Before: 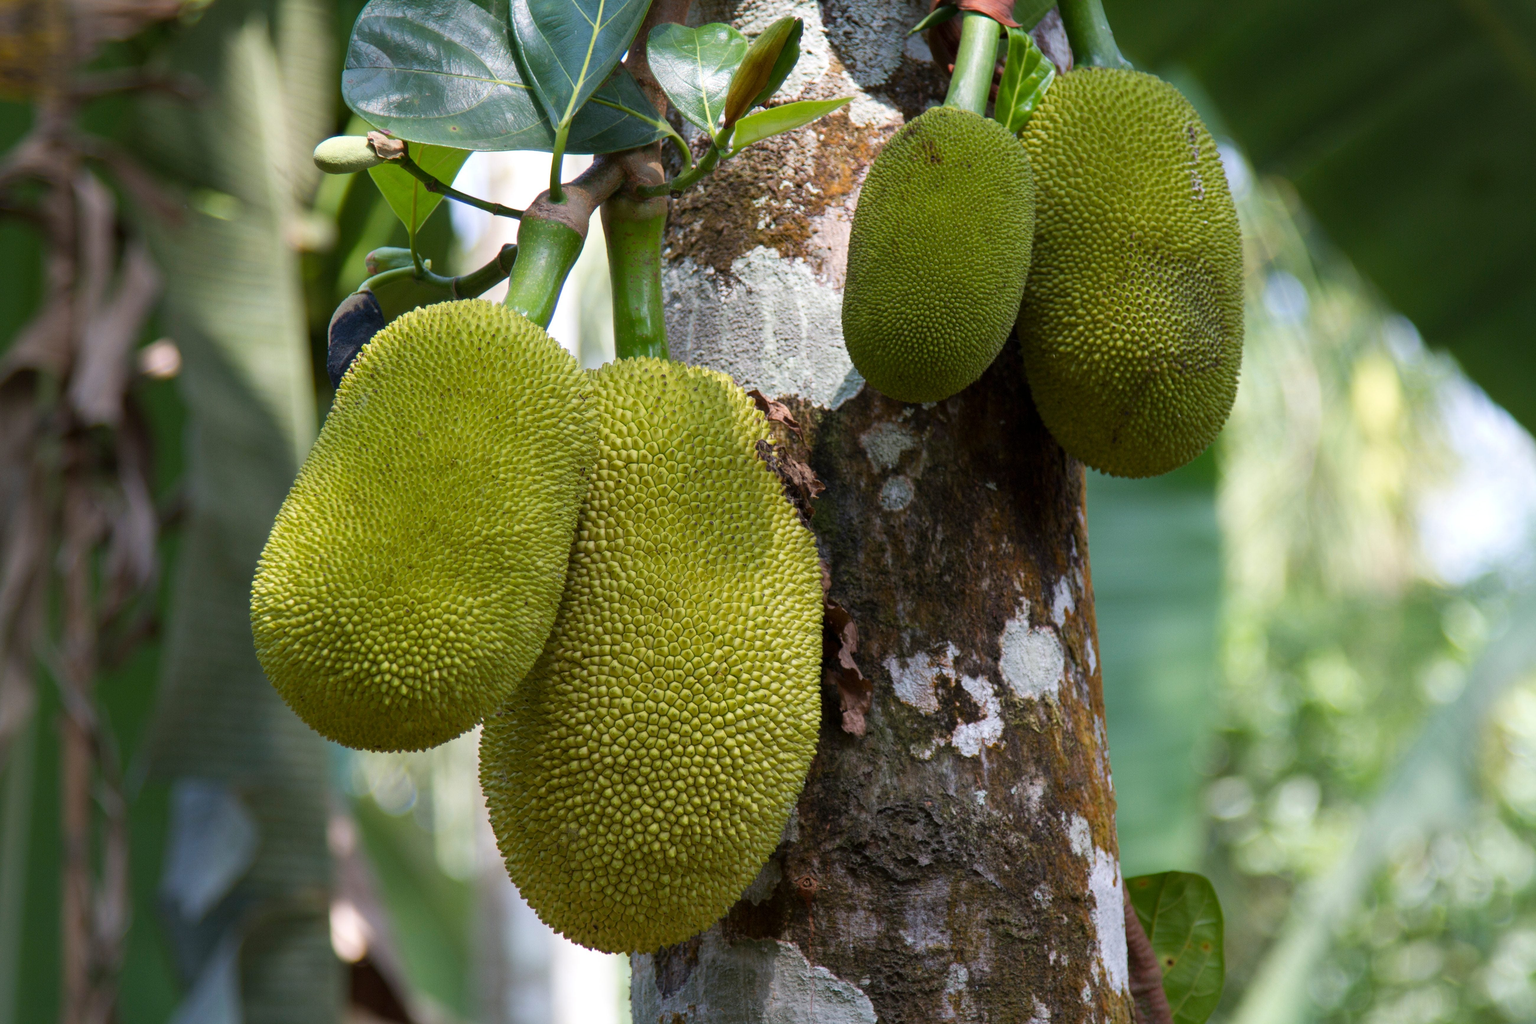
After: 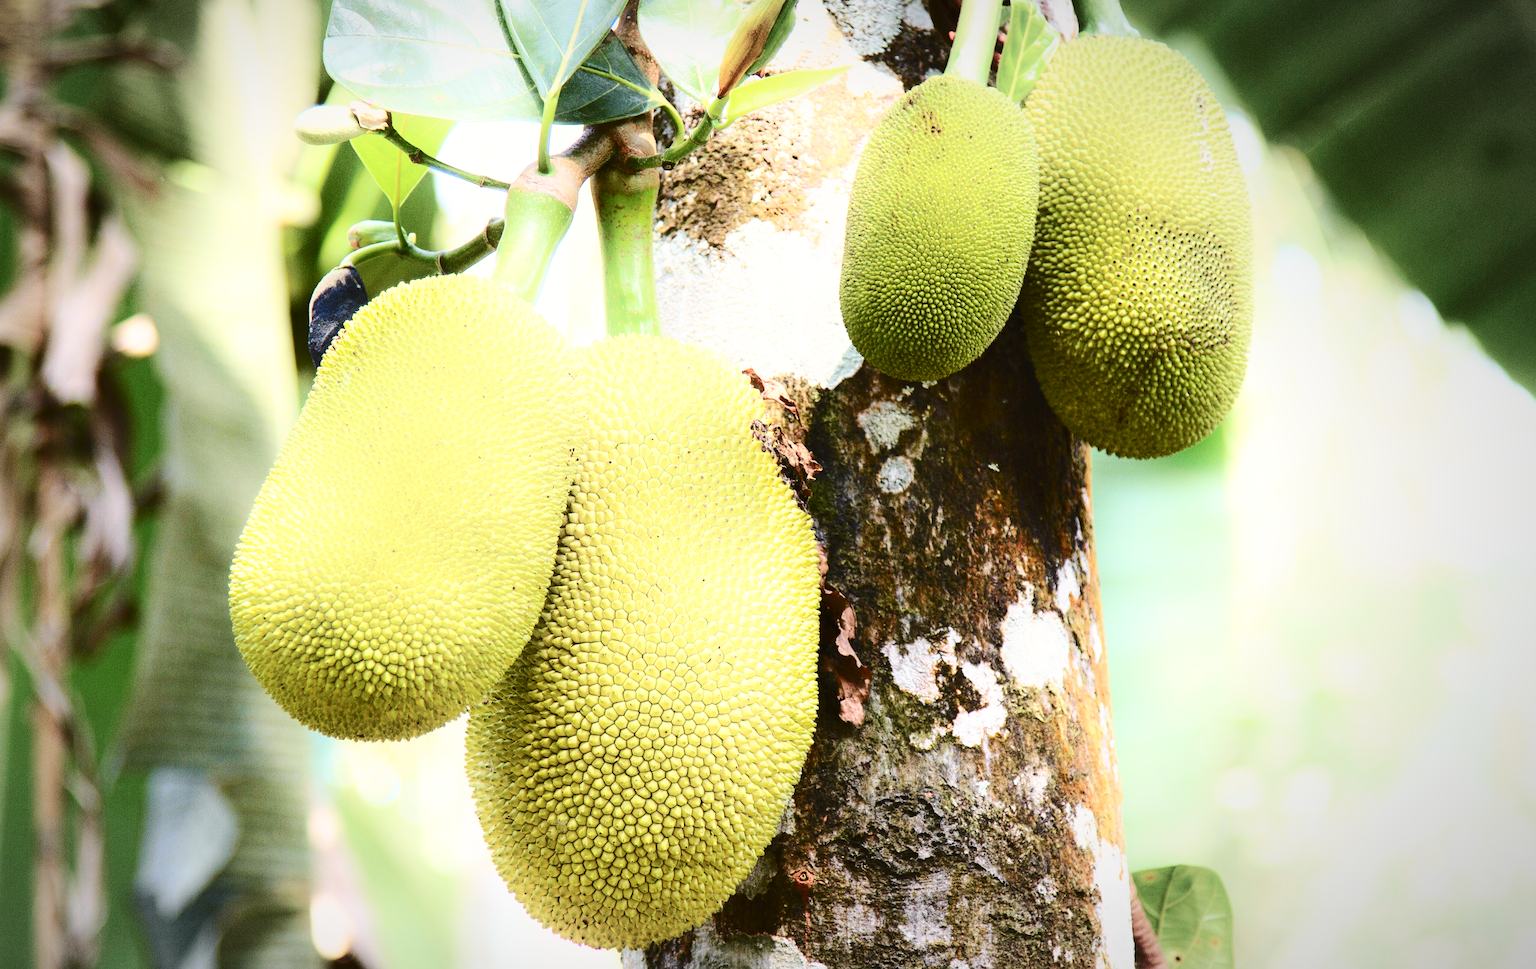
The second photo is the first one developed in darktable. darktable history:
base curve: curves: ch0 [(0, 0) (0.028, 0.03) (0.121, 0.232) (0.46, 0.748) (0.859, 0.968) (1, 1)], preserve colors none
crop: left 1.878%, top 3.306%, right 1.187%, bottom 4.904%
tone curve: curves: ch0 [(0, 0.026) (0.184, 0.172) (0.391, 0.468) (0.446, 0.56) (0.605, 0.758) (0.831, 0.931) (0.992, 1)]; ch1 [(0, 0) (0.437, 0.447) (0.501, 0.502) (0.538, 0.539) (0.574, 0.589) (0.617, 0.64) (0.699, 0.749) (0.859, 0.919) (1, 1)]; ch2 [(0, 0) (0.33, 0.301) (0.421, 0.443) (0.447, 0.482) (0.499, 0.509) (0.538, 0.564) (0.585, 0.615) (0.664, 0.664) (1, 1)], color space Lab, independent channels, preserve colors none
sharpen: amount 0.491
exposure: black level correction 0, exposure 0.5 EV, compensate highlight preservation false
vignetting: fall-off radius 69.77%, center (-0.149, 0.017), automatic ratio true, unbound false
shadows and highlights: highlights 68.88, soften with gaussian
